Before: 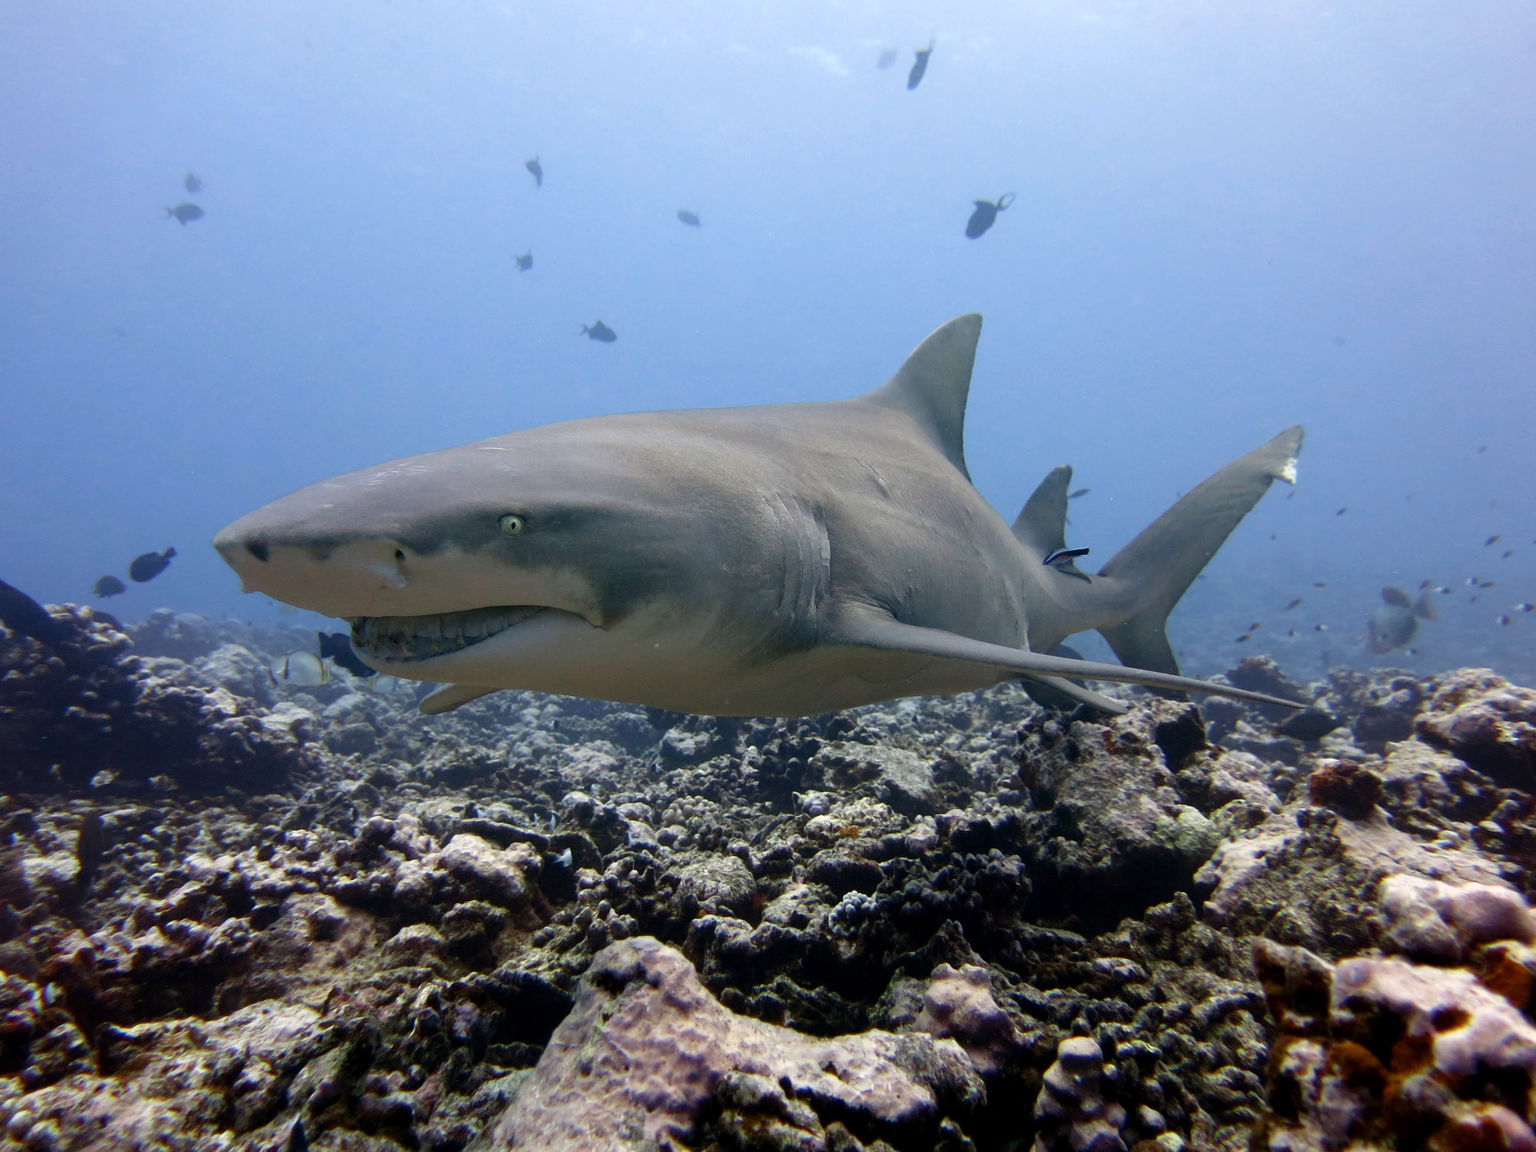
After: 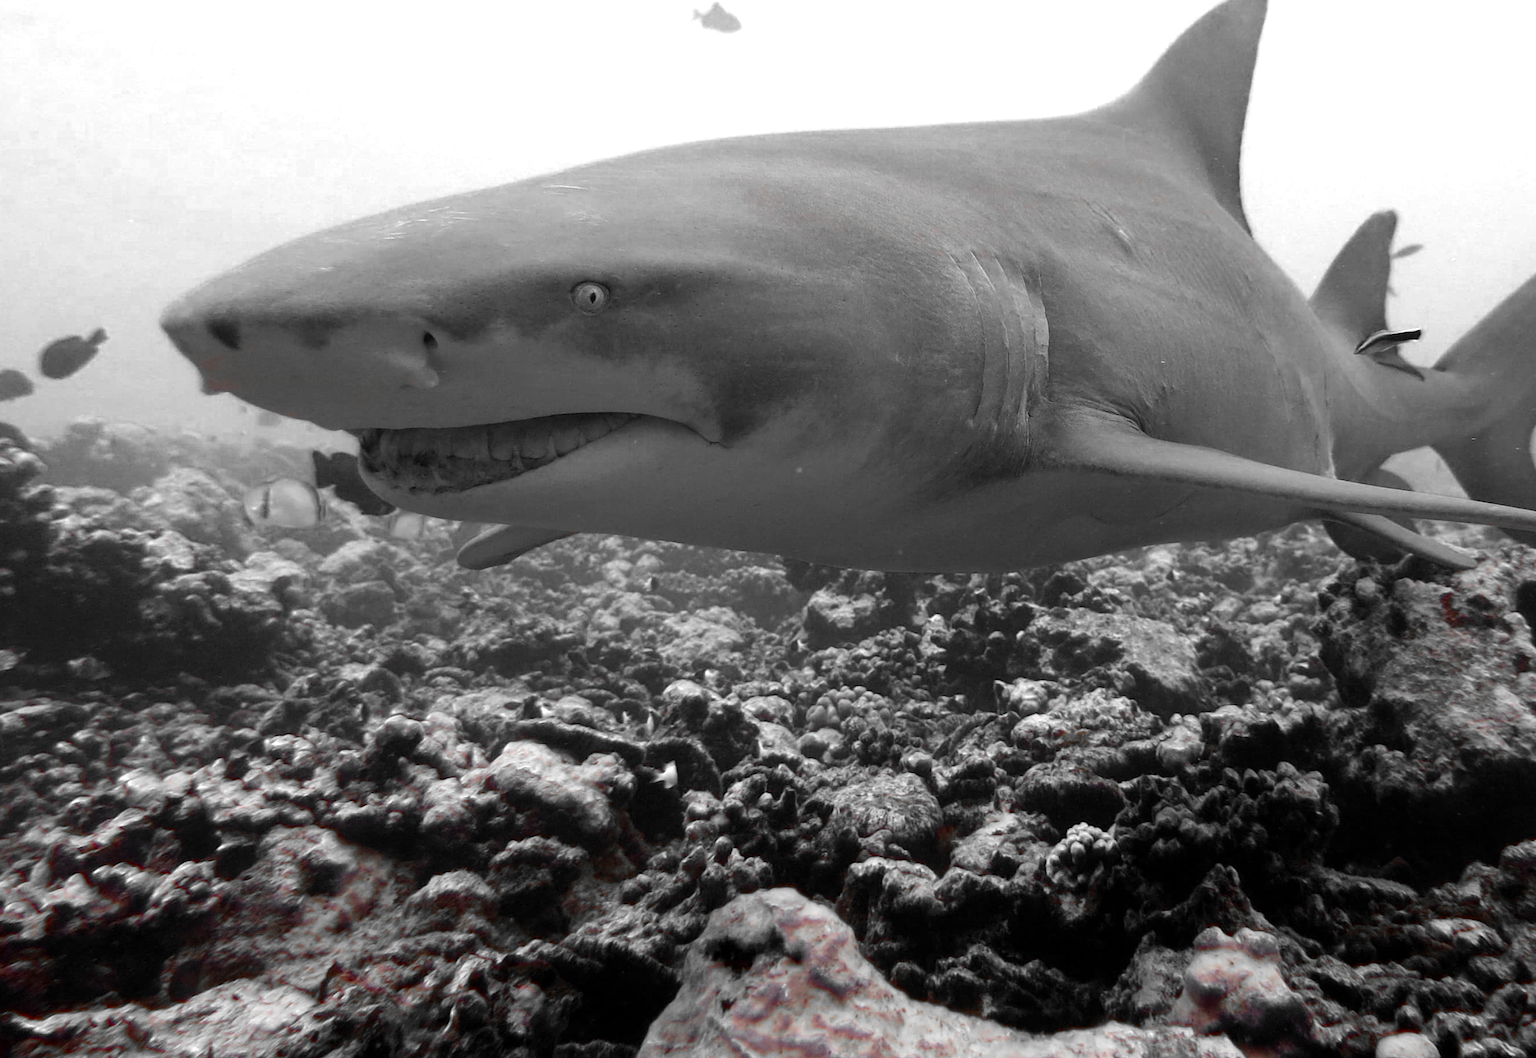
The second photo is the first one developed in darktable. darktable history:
crop: left 6.607%, top 27.687%, right 23.857%, bottom 8.409%
color zones: curves: ch0 [(0, 0.352) (0.143, 0.407) (0.286, 0.386) (0.429, 0.431) (0.571, 0.829) (0.714, 0.853) (0.857, 0.833) (1, 0.352)]; ch1 [(0, 0.604) (0.072, 0.726) (0.096, 0.608) (0.205, 0.007) (0.571, -0.006) (0.839, -0.013) (0.857, -0.012) (1, 0.604)]
